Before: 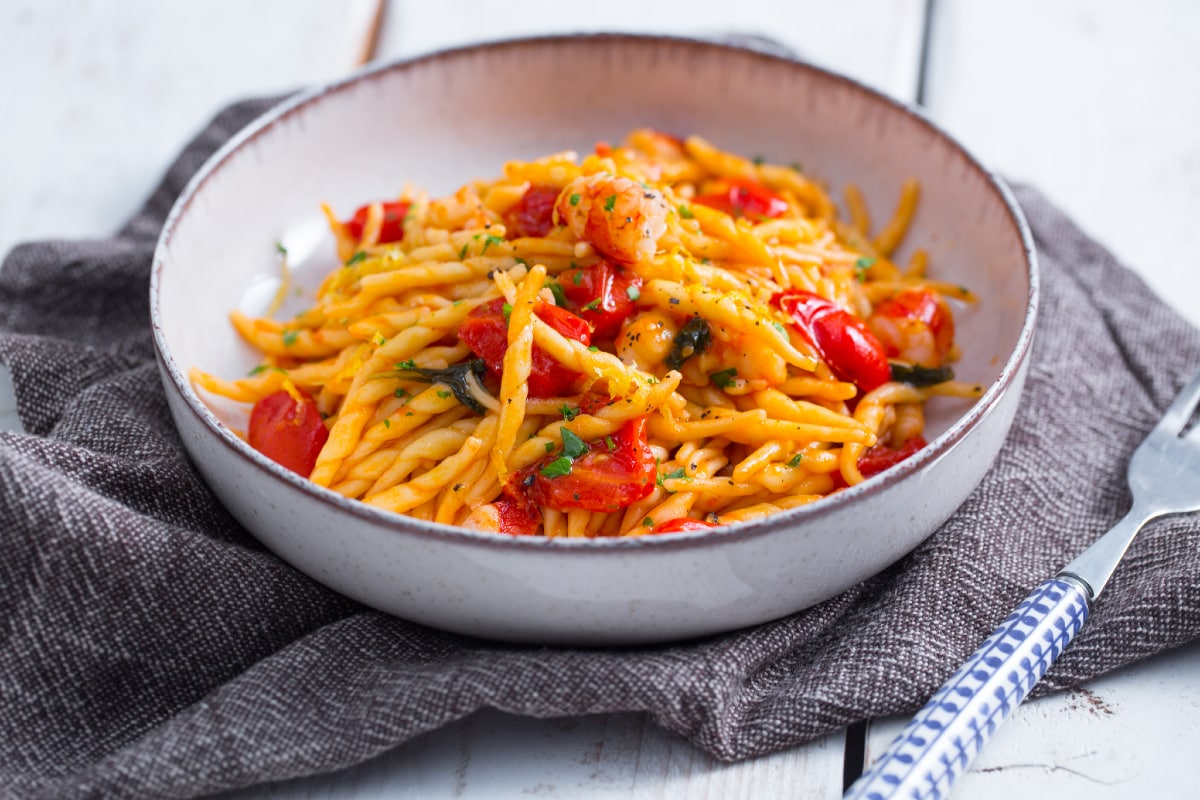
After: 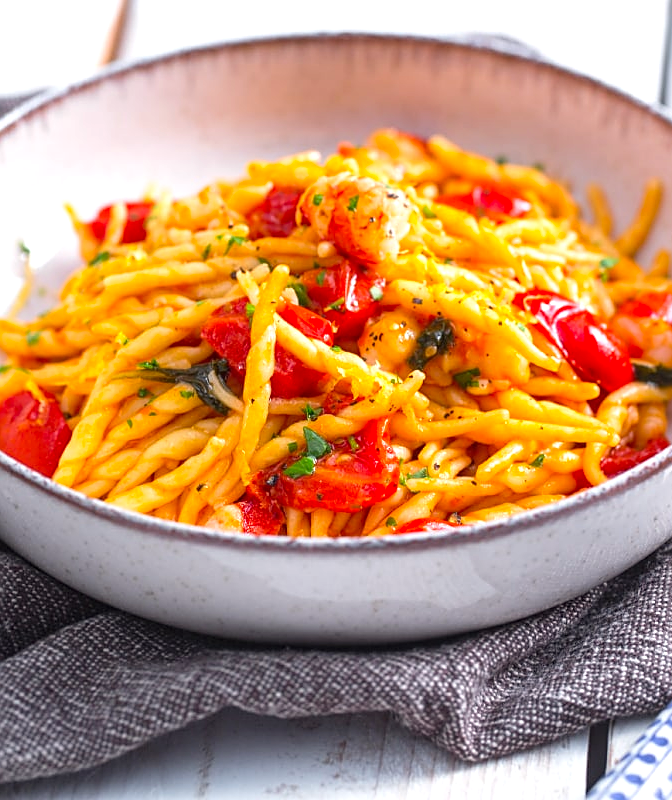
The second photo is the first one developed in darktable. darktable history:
color correction: highlights a* 0.929, highlights b* 2.79, saturation 1.09
crop: left 21.487%, right 22.496%
sharpen: amount 0.461
local contrast: detail 109%
exposure: black level correction 0, exposure 0.498 EV, compensate exposure bias true, compensate highlight preservation false
